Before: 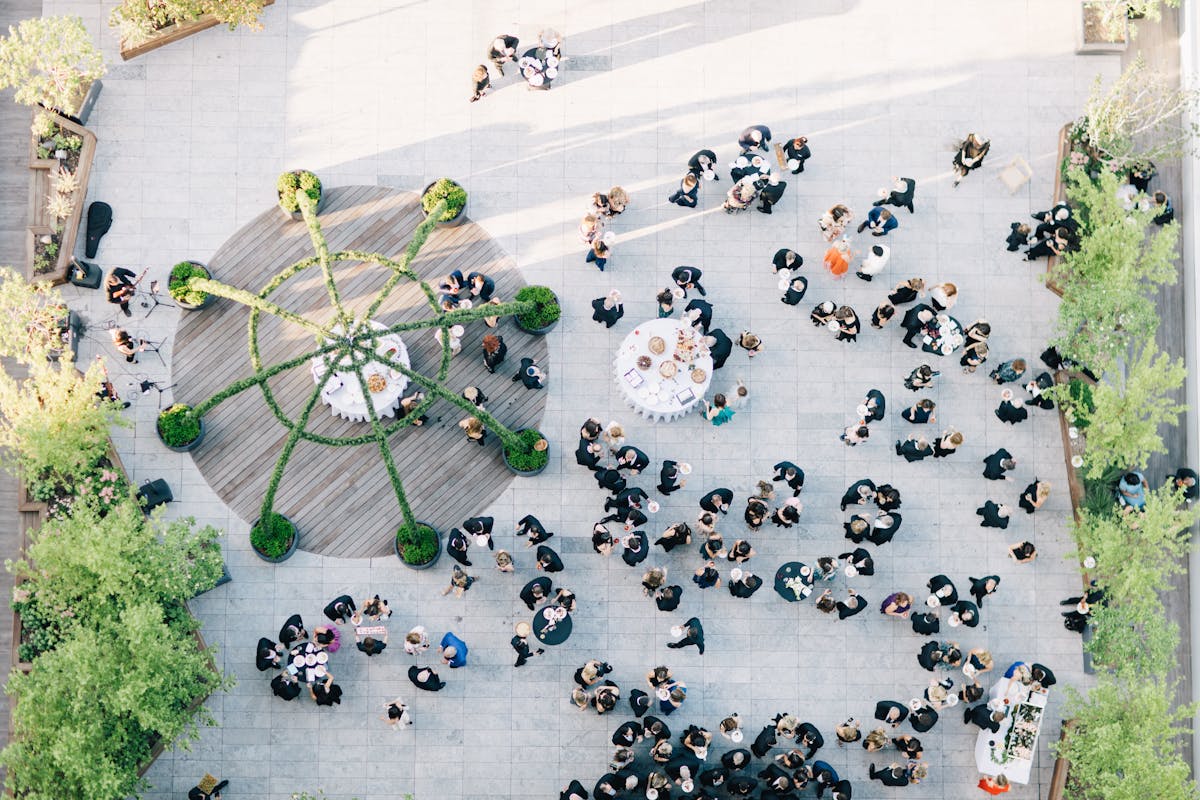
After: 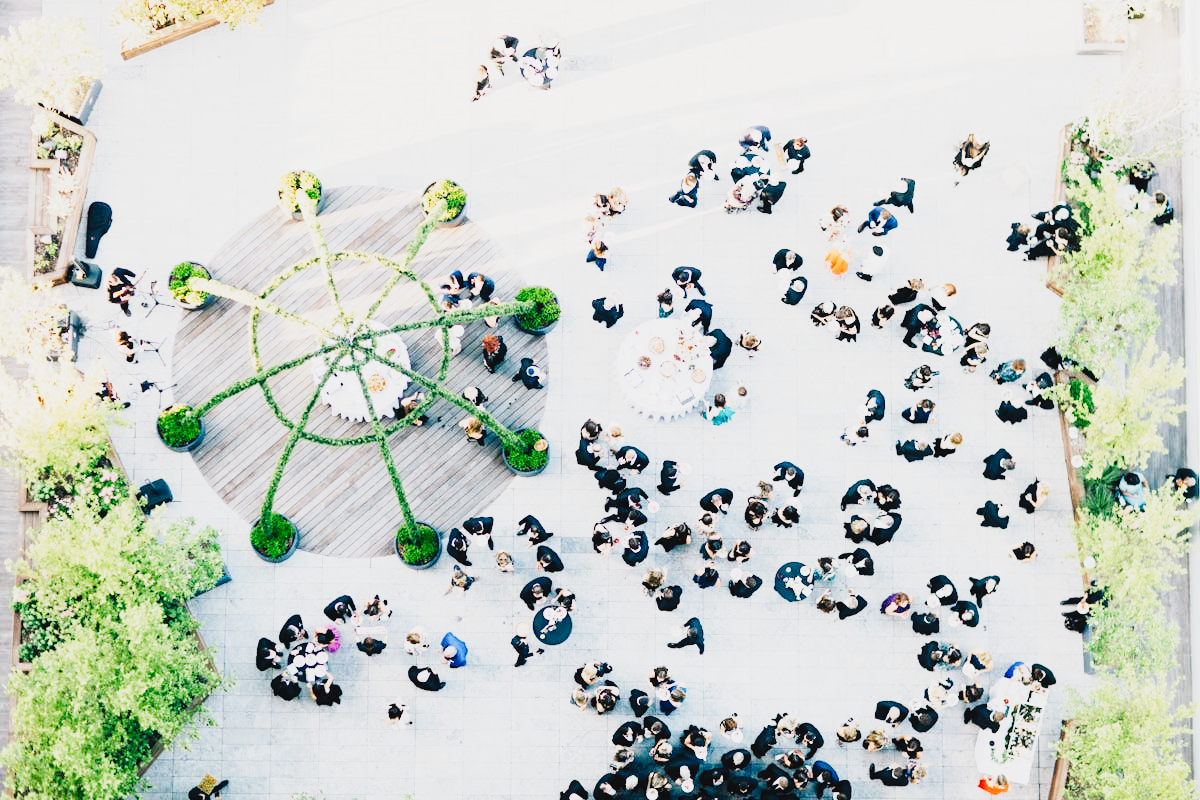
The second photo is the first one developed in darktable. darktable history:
tone curve: curves: ch0 [(0, 0.026) (0.155, 0.133) (0.272, 0.34) (0.434, 0.625) (0.676, 0.871) (0.994, 0.955)], preserve colors none
